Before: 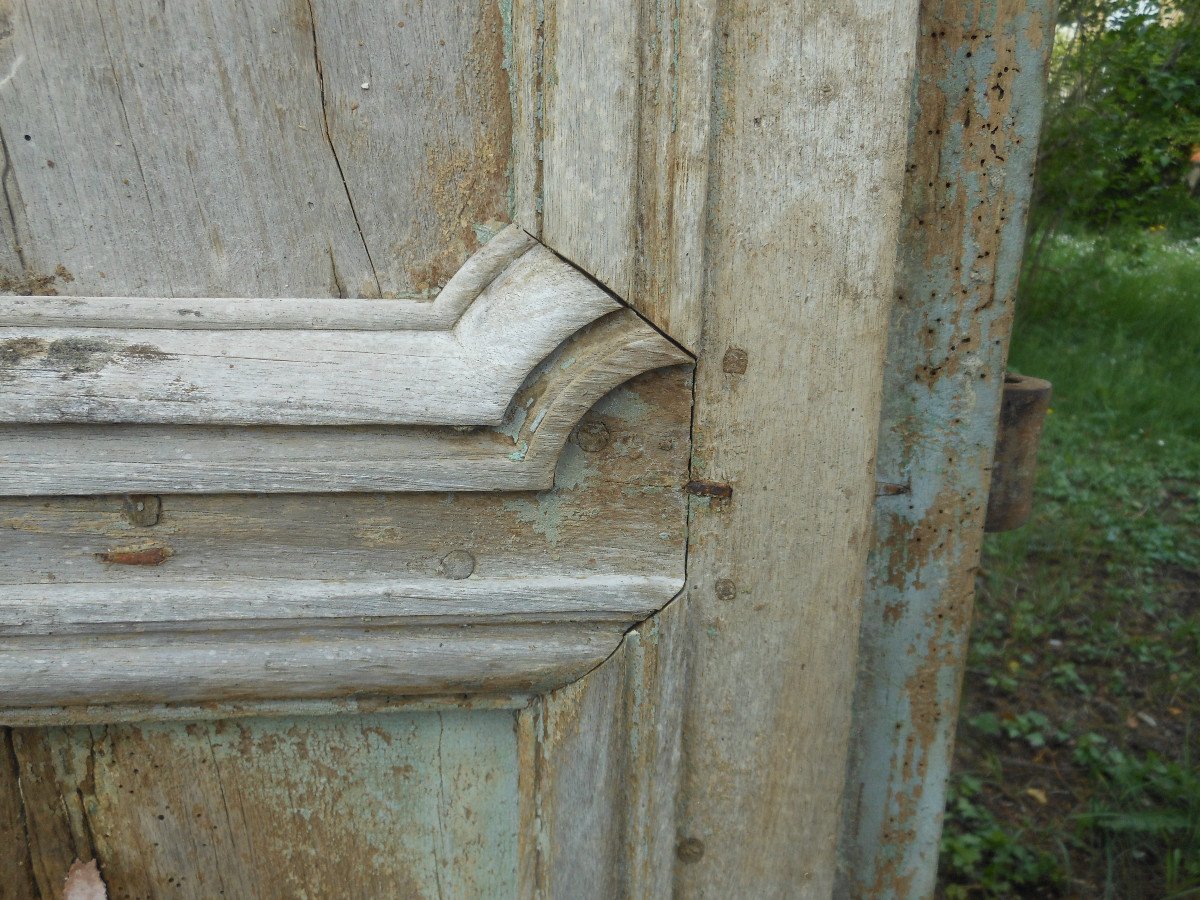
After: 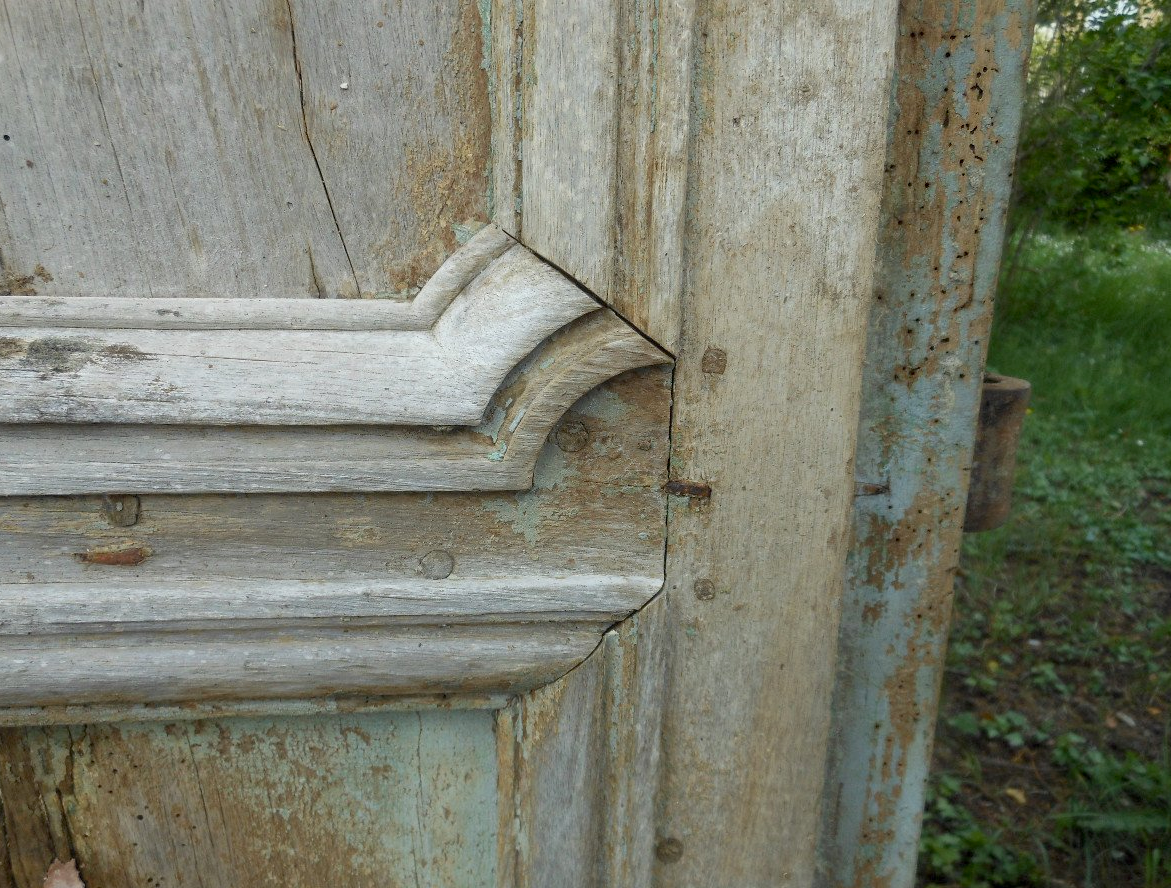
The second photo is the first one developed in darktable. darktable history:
exposure: black level correction 0.005, exposure 0.014 EV, compensate highlight preservation false
crop and rotate: left 1.774%, right 0.633%, bottom 1.28%
